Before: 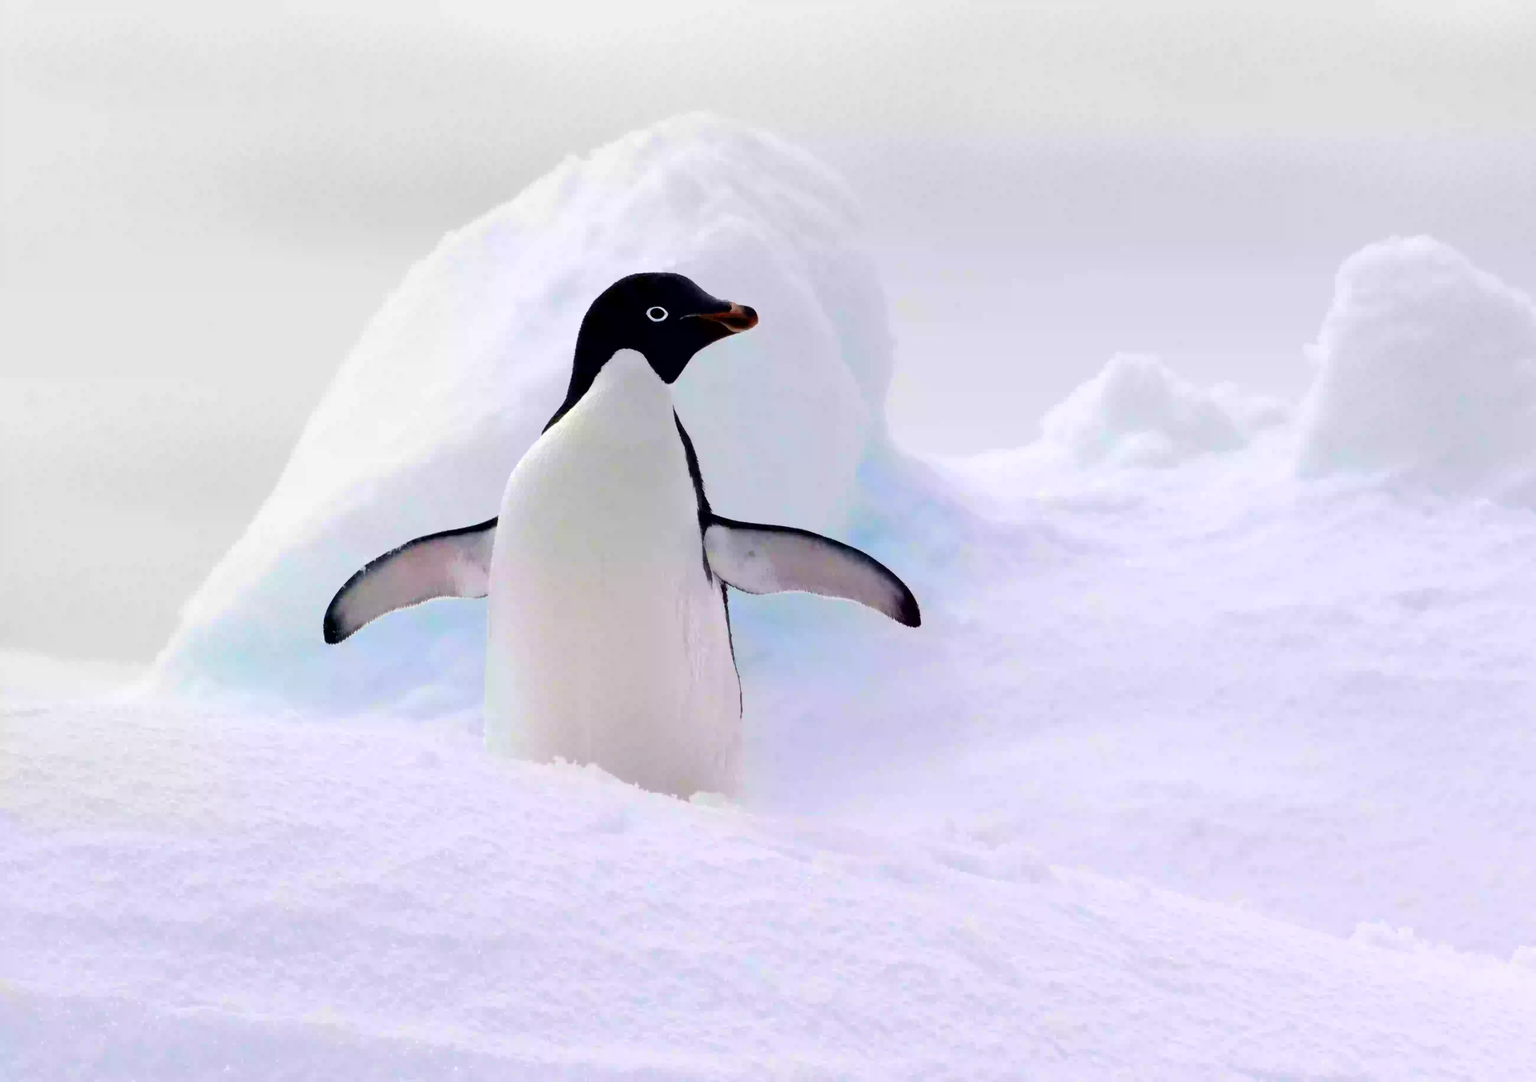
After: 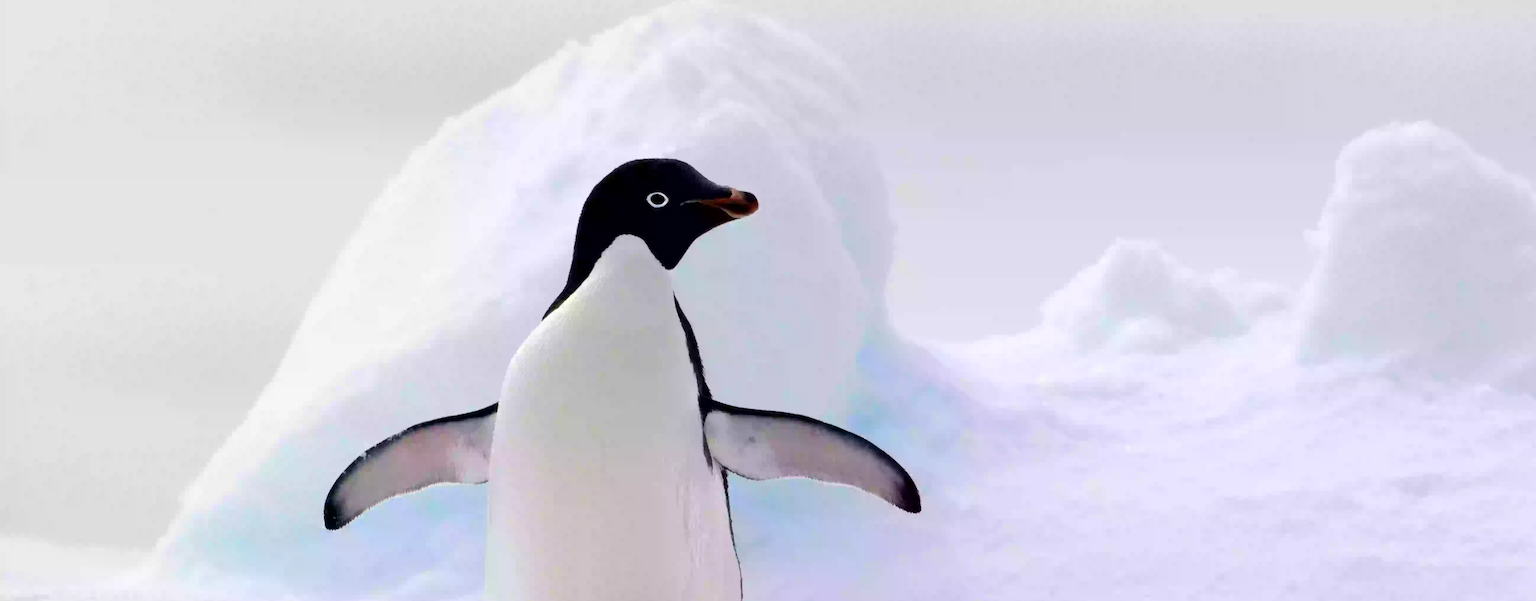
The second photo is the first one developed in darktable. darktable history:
crop and rotate: top 10.603%, bottom 33.782%
